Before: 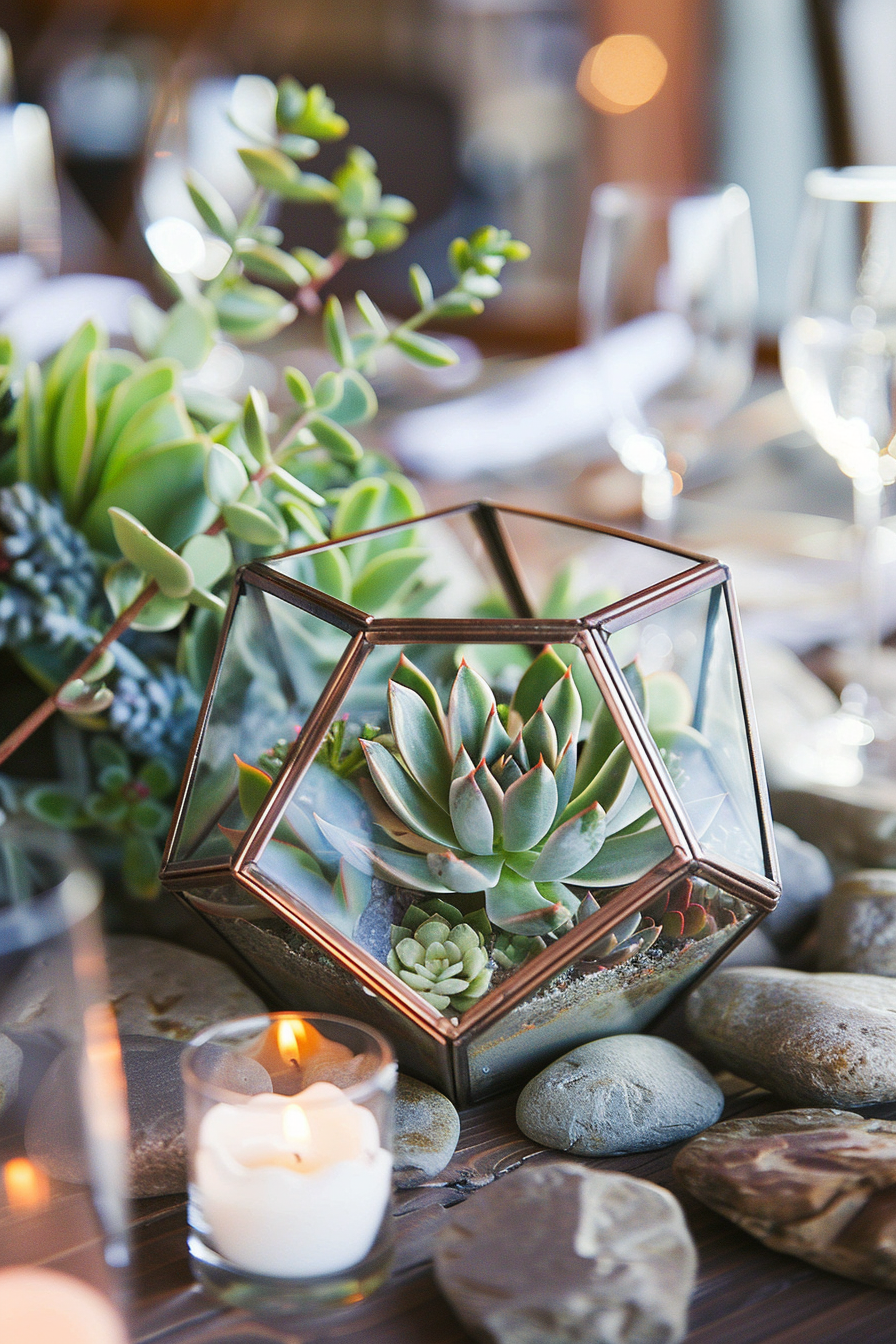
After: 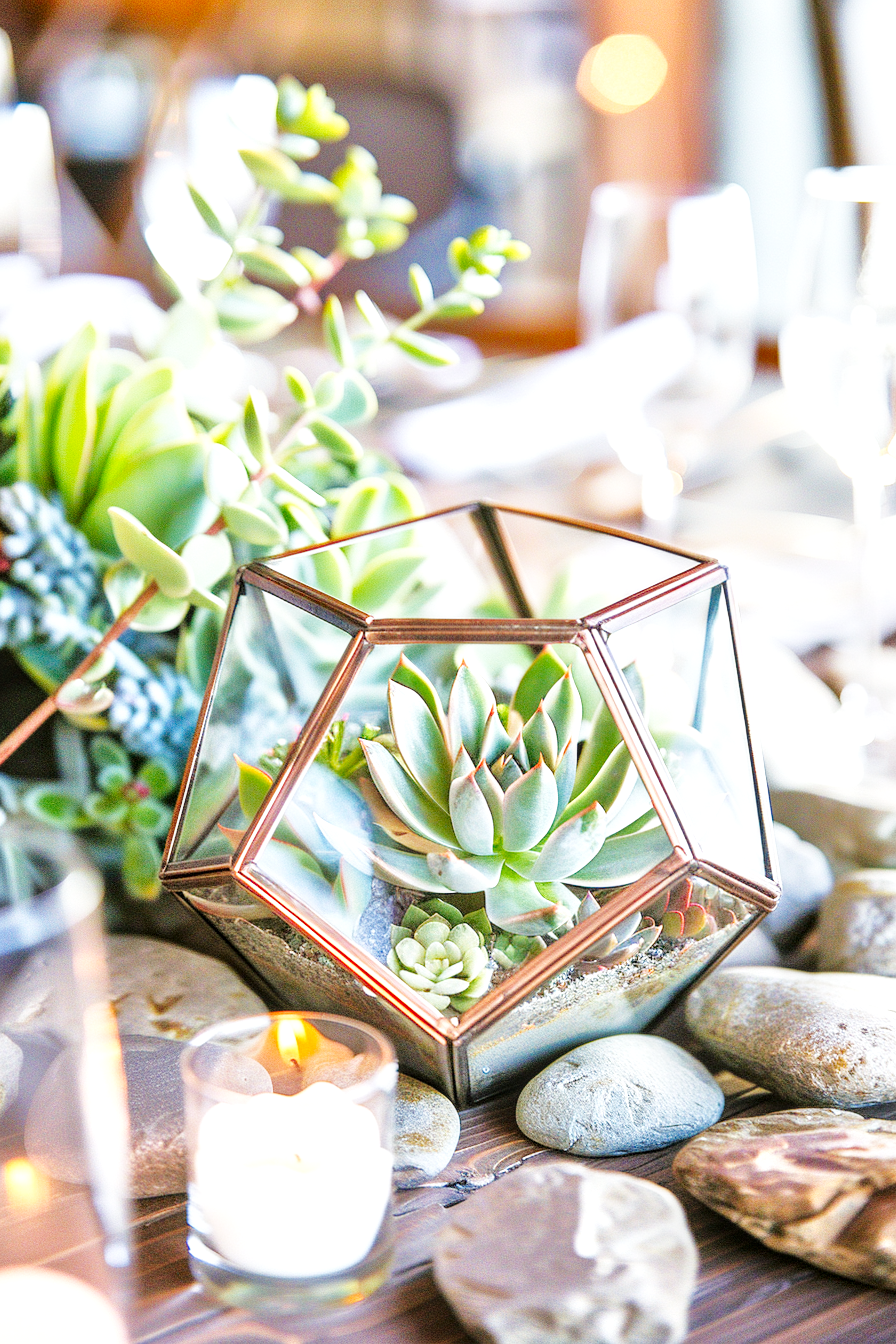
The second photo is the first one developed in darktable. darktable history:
base curve: curves: ch0 [(0, 0.003) (0.001, 0.002) (0.006, 0.004) (0.02, 0.022) (0.048, 0.086) (0.094, 0.234) (0.162, 0.431) (0.258, 0.629) (0.385, 0.8) (0.548, 0.918) (0.751, 0.988) (1, 1)], preserve colors none
tone equalizer: -7 EV 0.154 EV, -6 EV 0.564 EV, -5 EV 1.16 EV, -4 EV 1.32 EV, -3 EV 1.15 EV, -2 EV 0.6 EV, -1 EV 0.164 EV
local contrast: detail 130%
